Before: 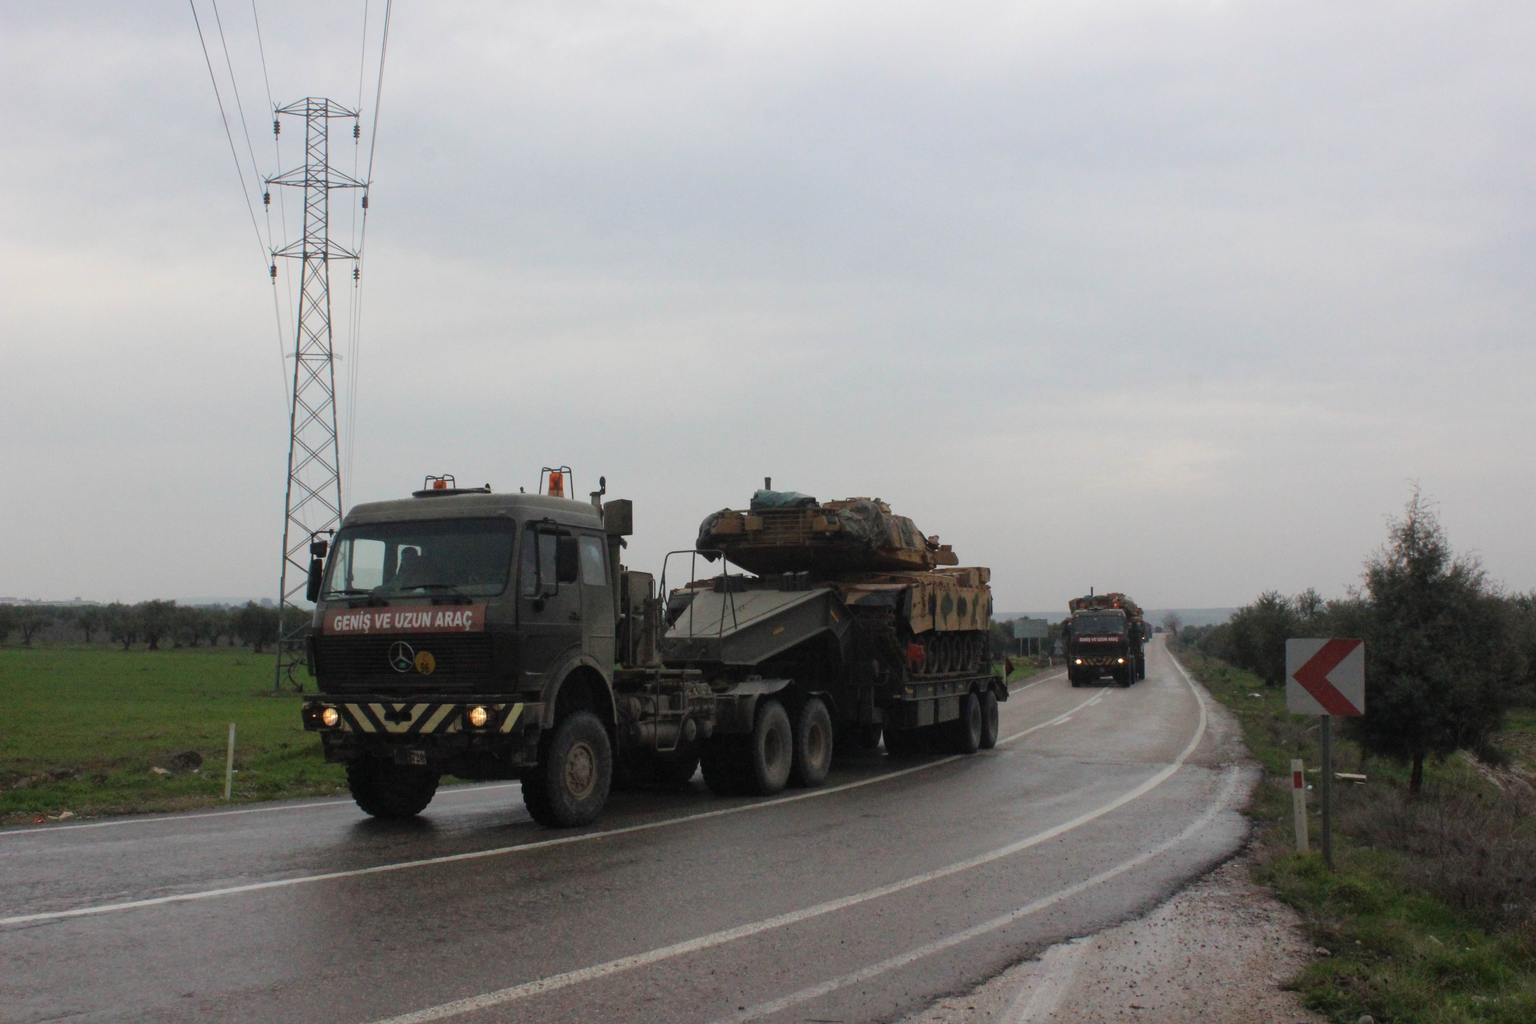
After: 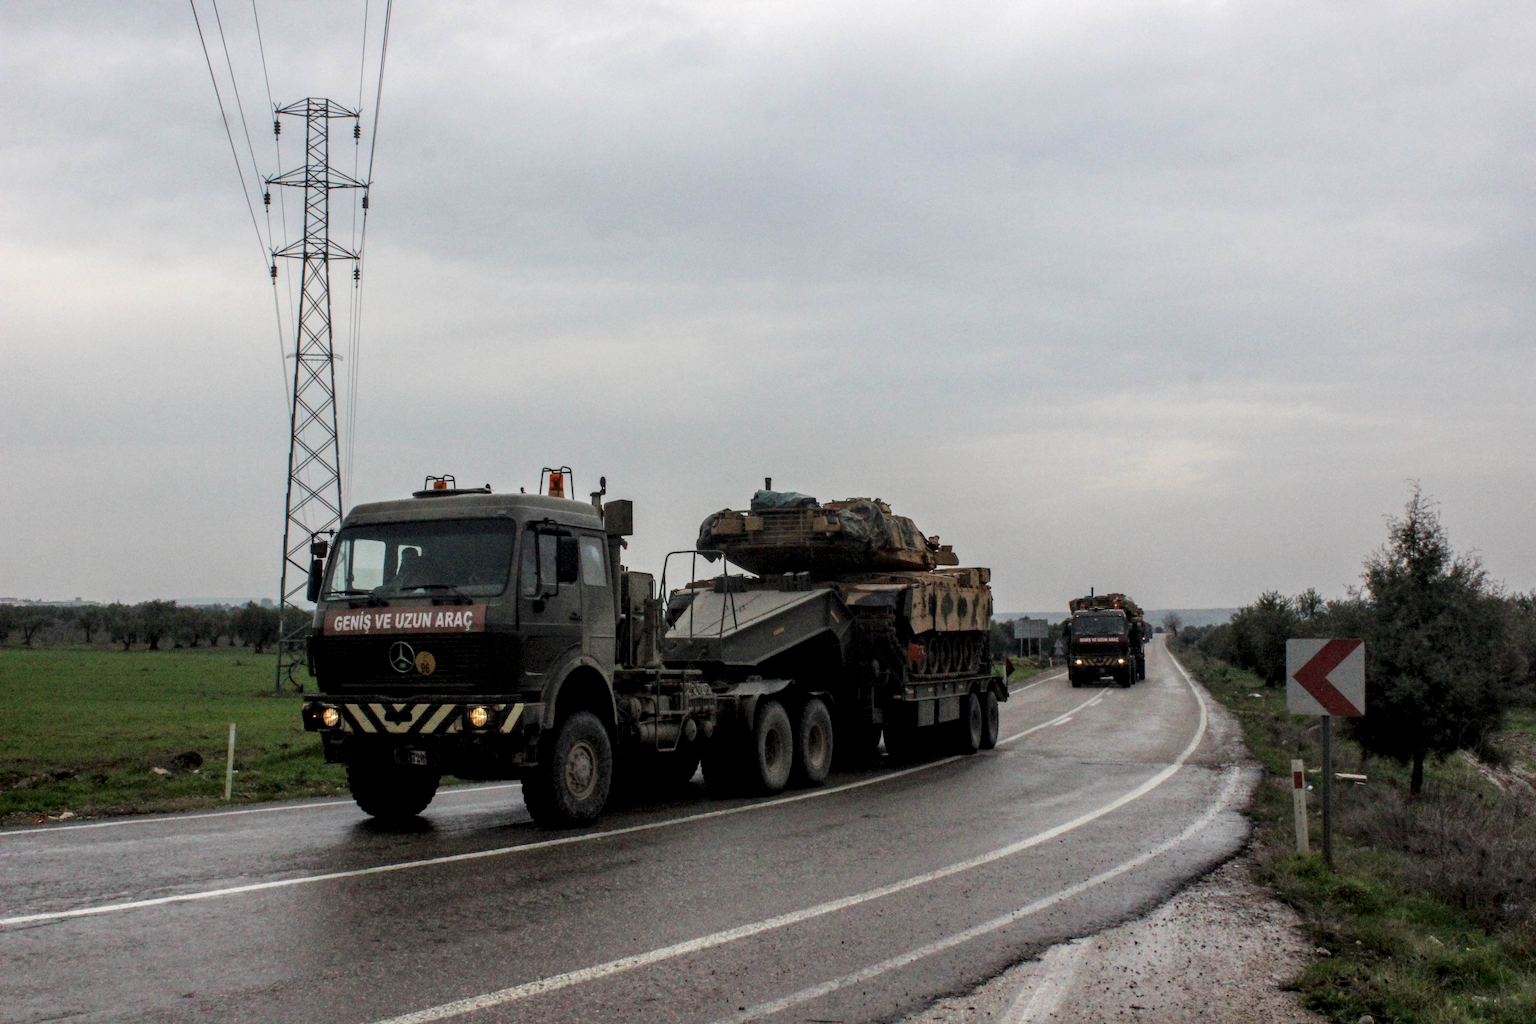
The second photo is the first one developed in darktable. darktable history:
local contrast: highlights 1%, shadows 4%, detail 181%
